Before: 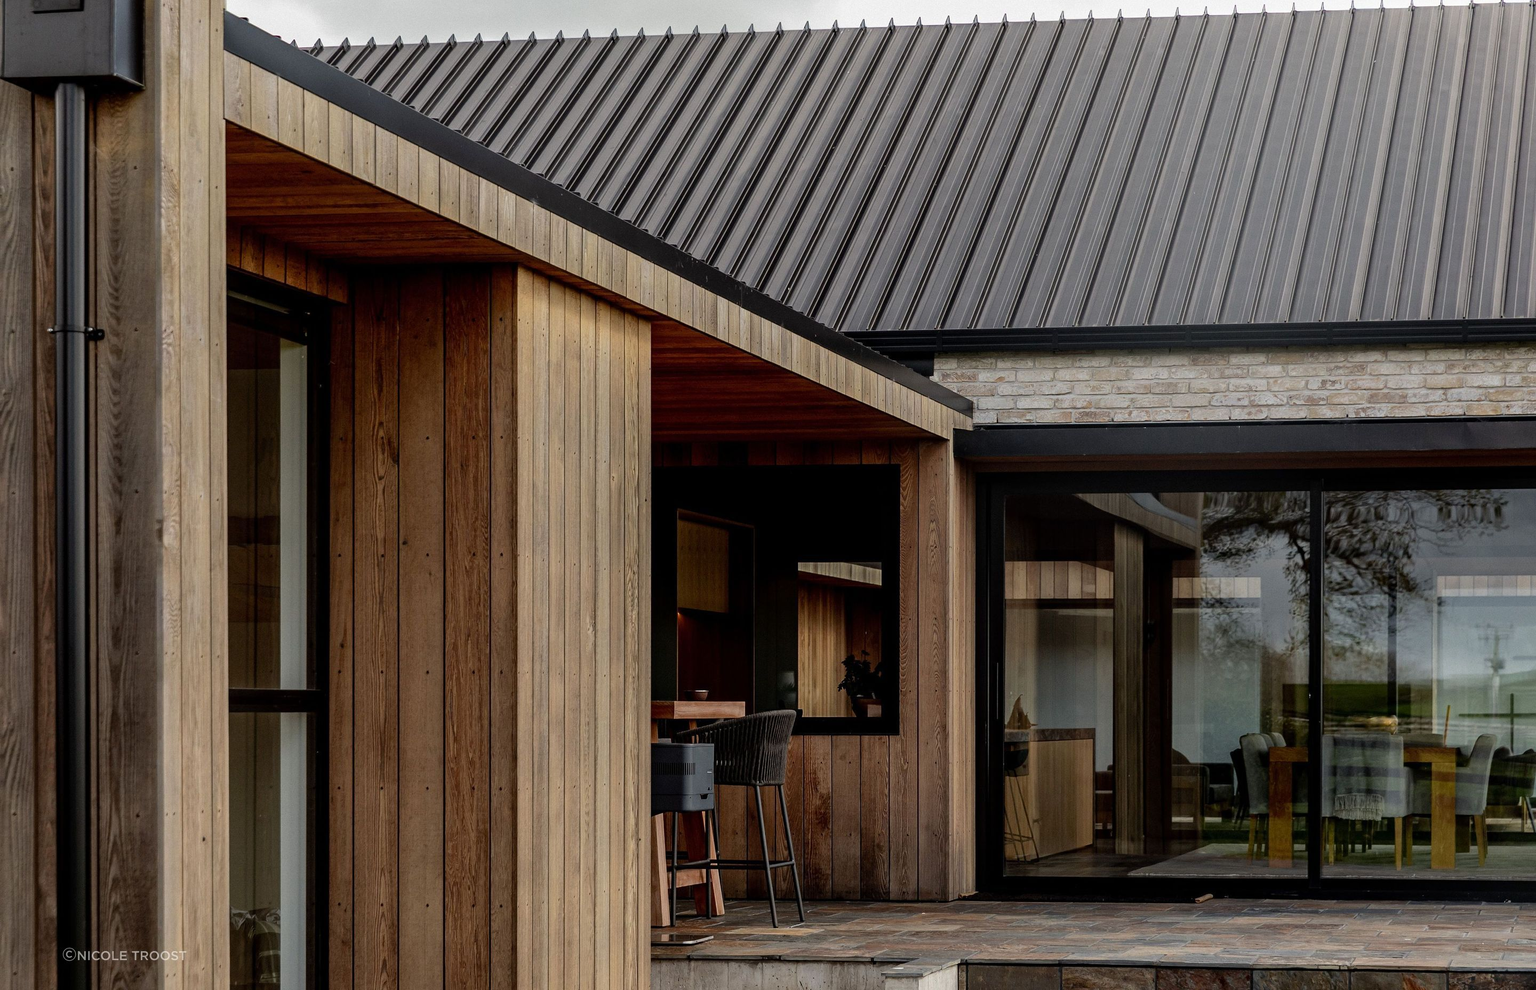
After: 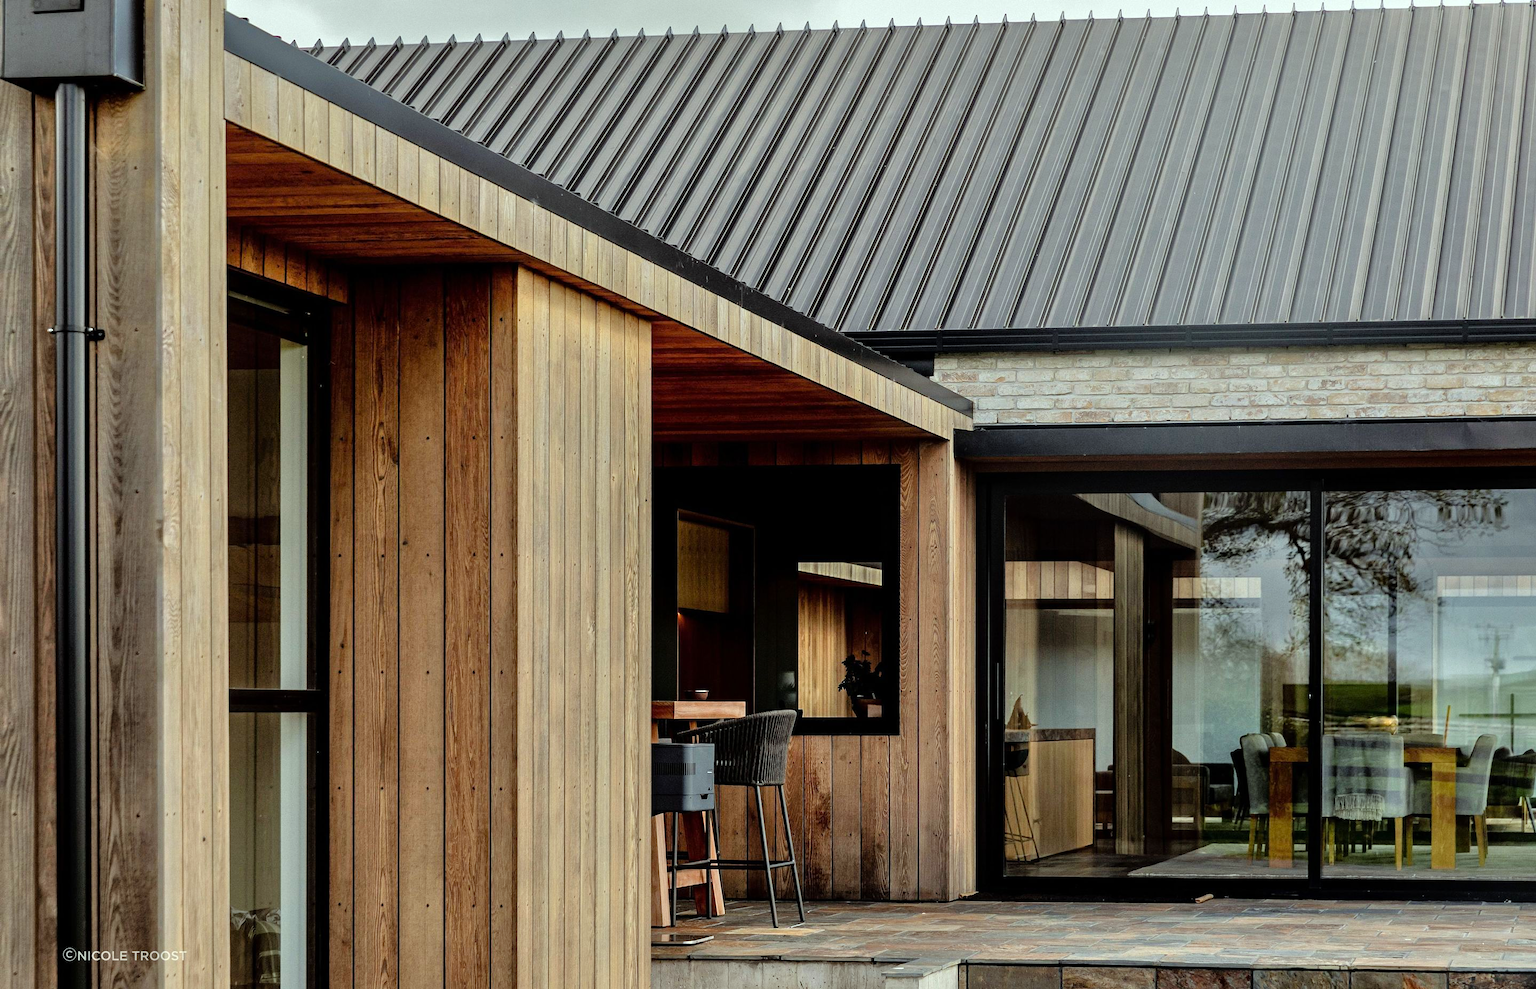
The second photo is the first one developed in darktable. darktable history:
color correction: highlights a* -6.69, highlights b* 0.49
tone equalizer: -7 EV 0.15 EV, -6 EV 0.6 EV, -5 EV 1.15 EV, -4 EV 1.33 EV, -3 EV 1.15 EV, -2 EV 0.6 EV, -1 EV 0.15 EV, mask exposure compensation -0.5 EV
